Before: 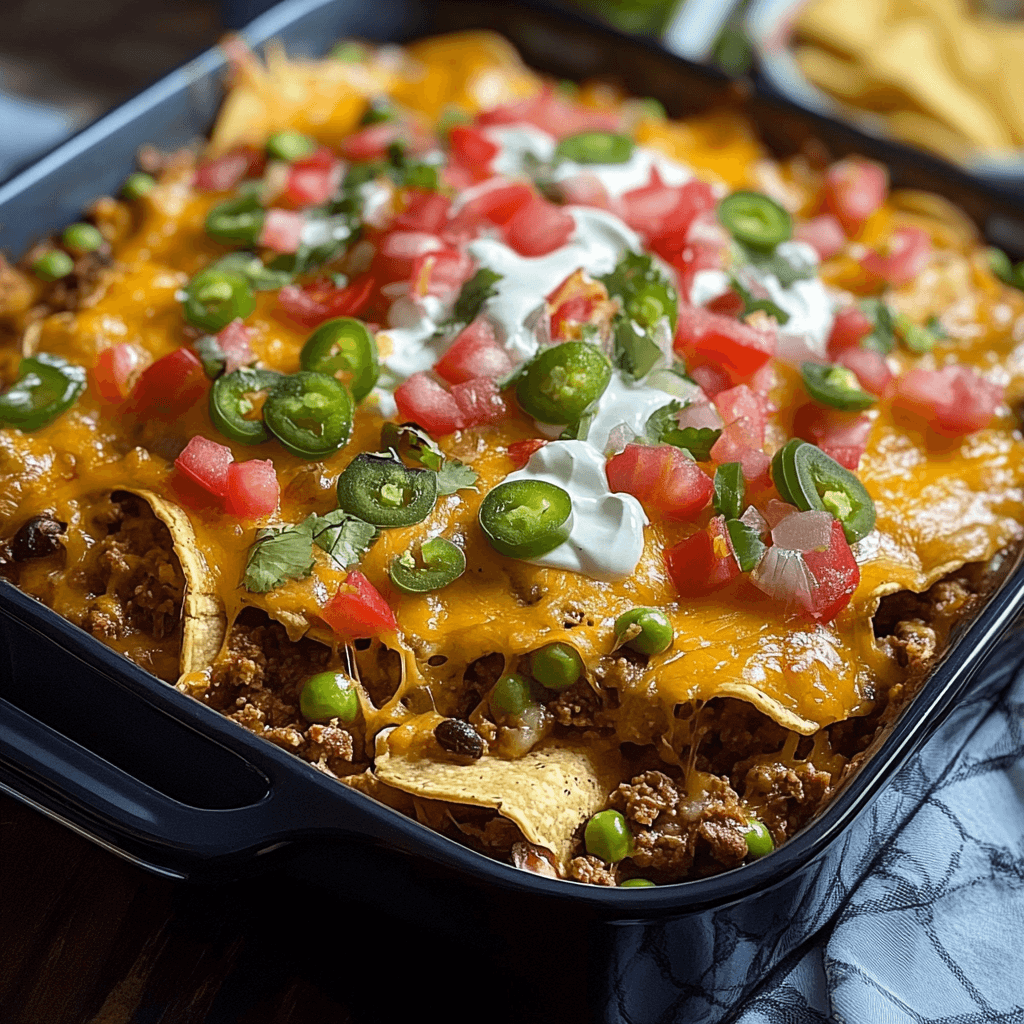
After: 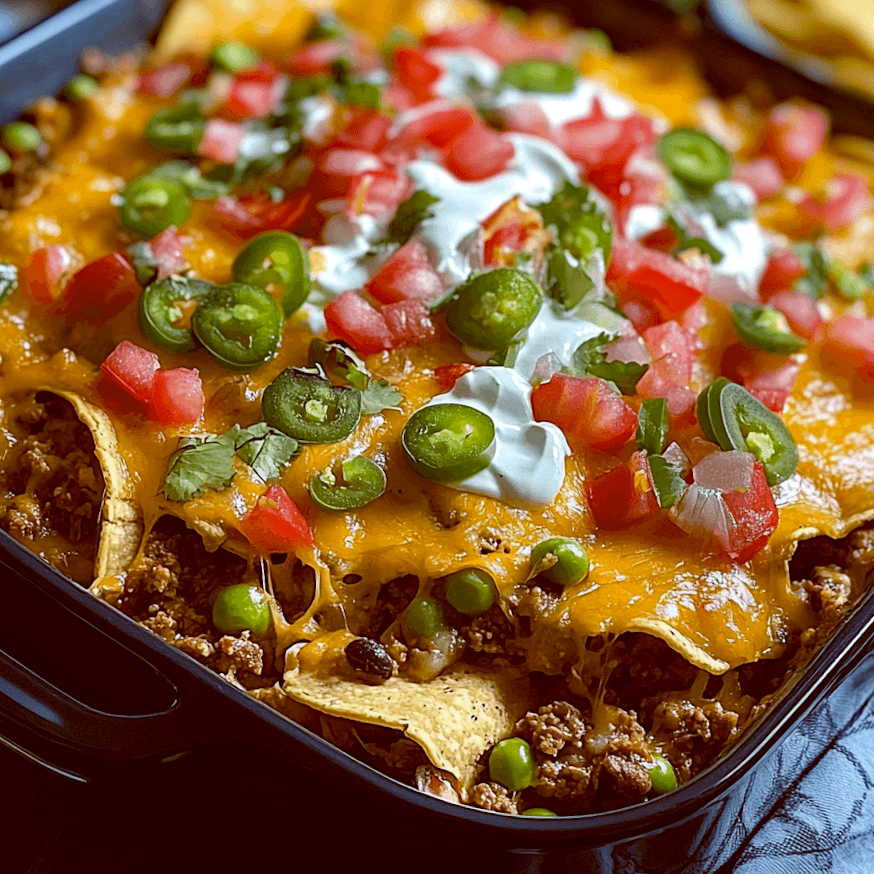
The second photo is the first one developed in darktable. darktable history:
haze removal: strength 0.29, distance 0.25, compatibility mode true, adaptive false
crop and rotate: angle -3.27°, left 5.211%, top 5.211%, right 4.607%, bottom 4.607%
color balance: lift [1, 1.015, 1.004, 0.985], gamma [1, 0.958, 0.971, 1.042], gain [1, 0.956, 0.977, 1.044]
